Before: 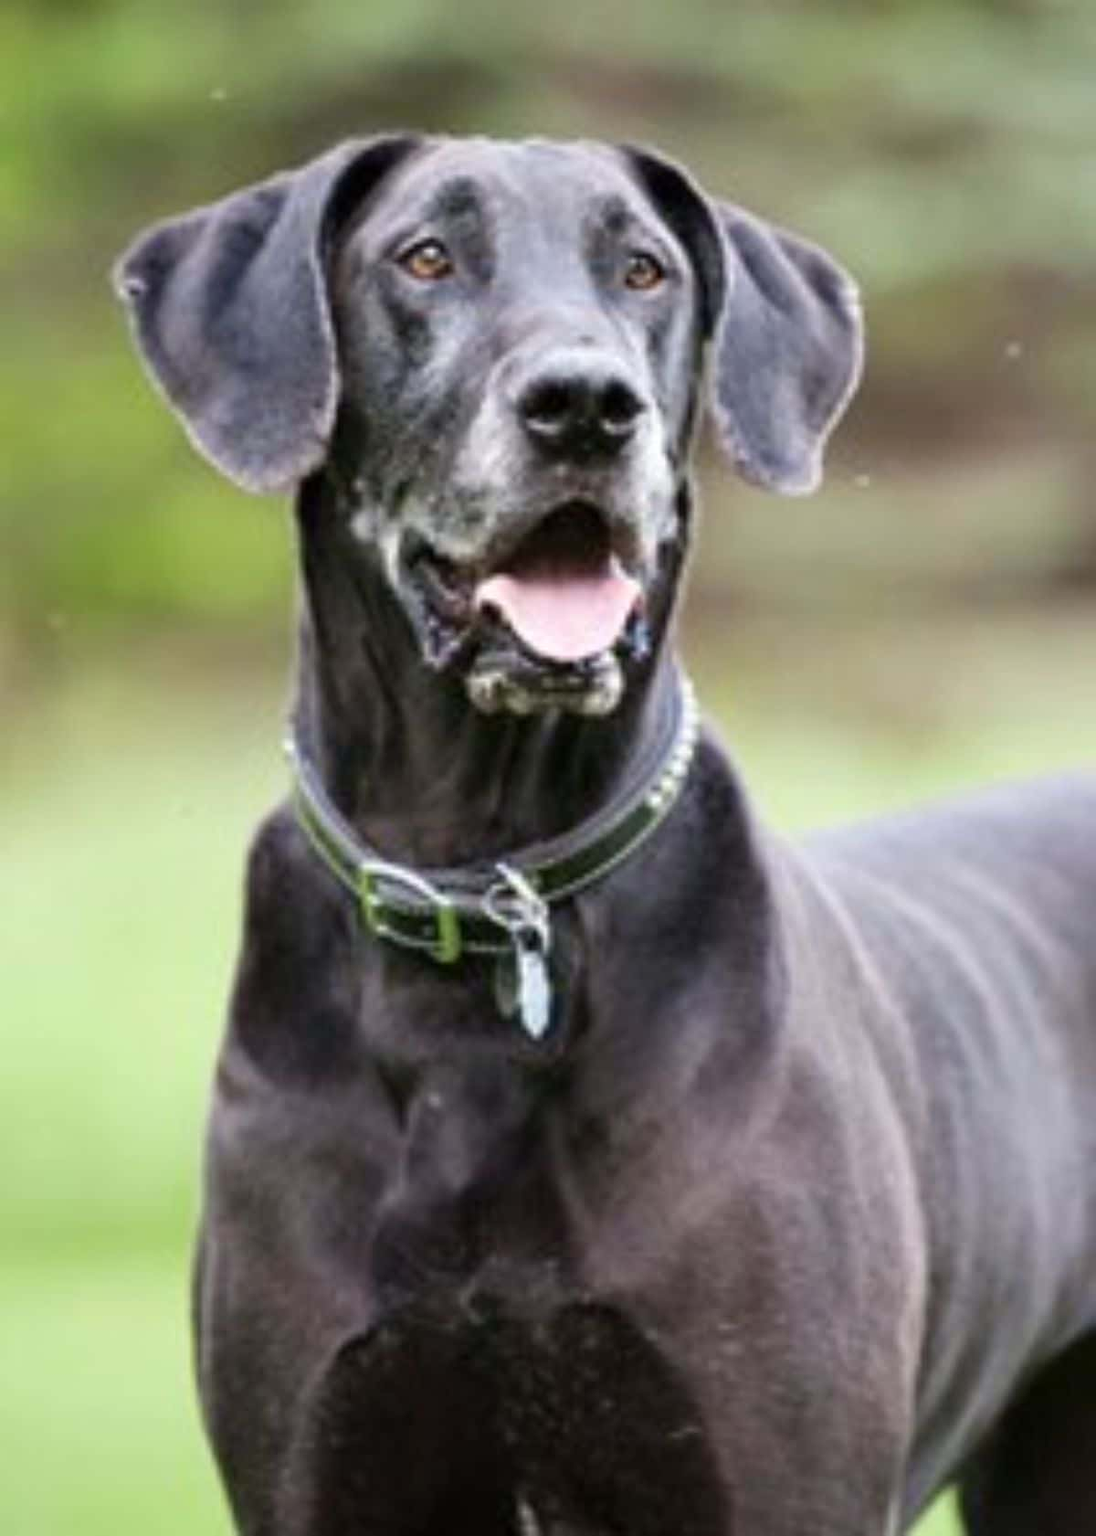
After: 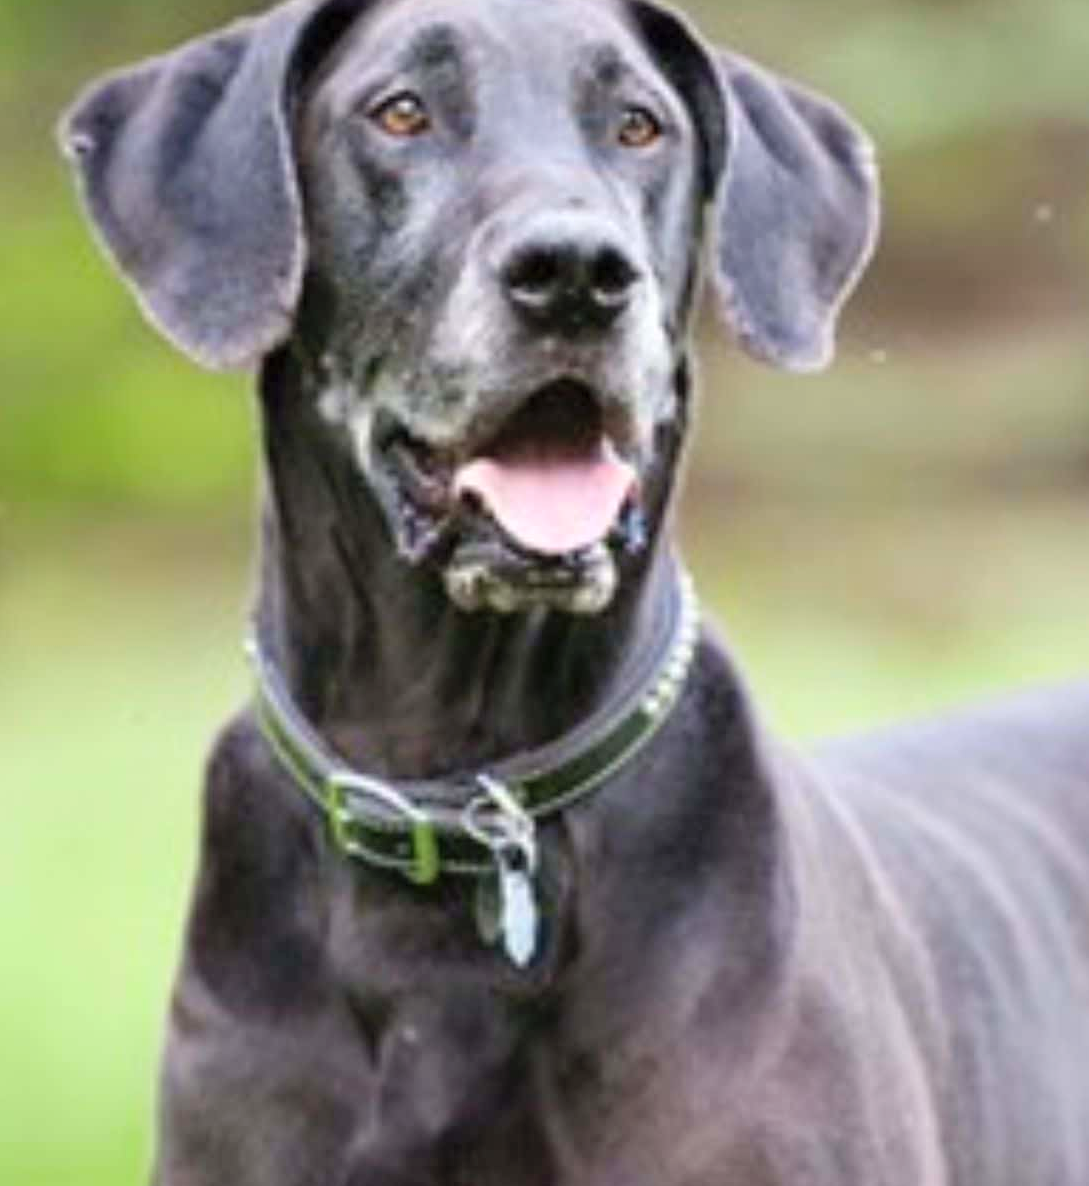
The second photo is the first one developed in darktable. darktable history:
crop: left 5.522%, top 10.166%, right 3.705%, bottom 19.236%
contrast brightness saturation: brightness 0.088, saturation 0.192
